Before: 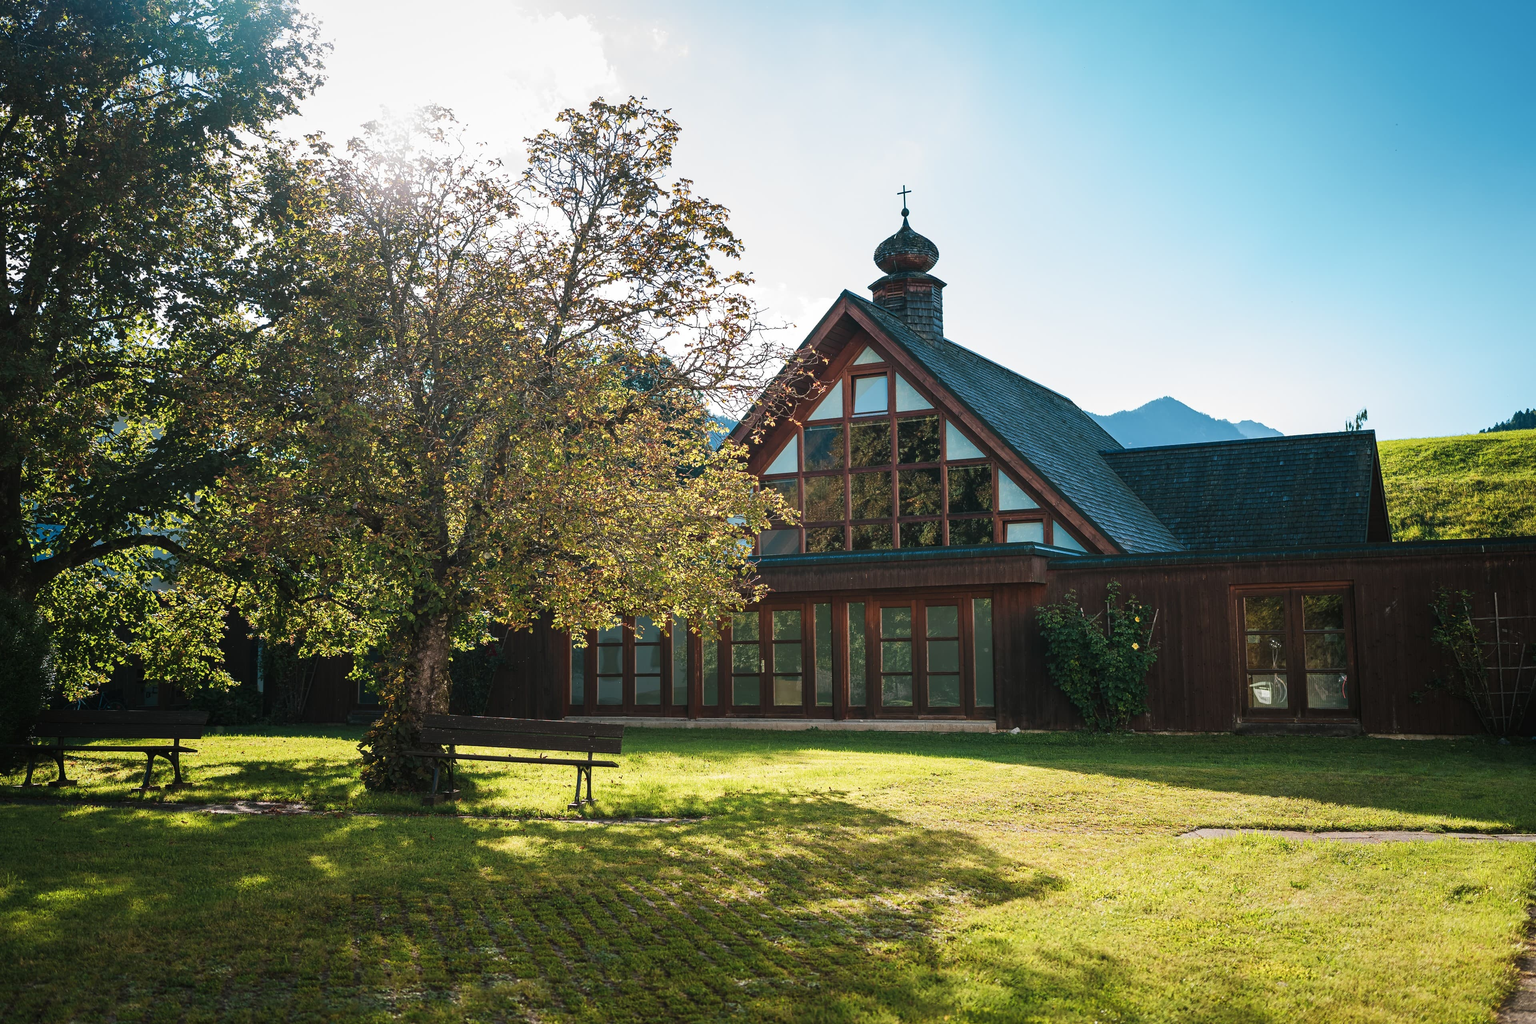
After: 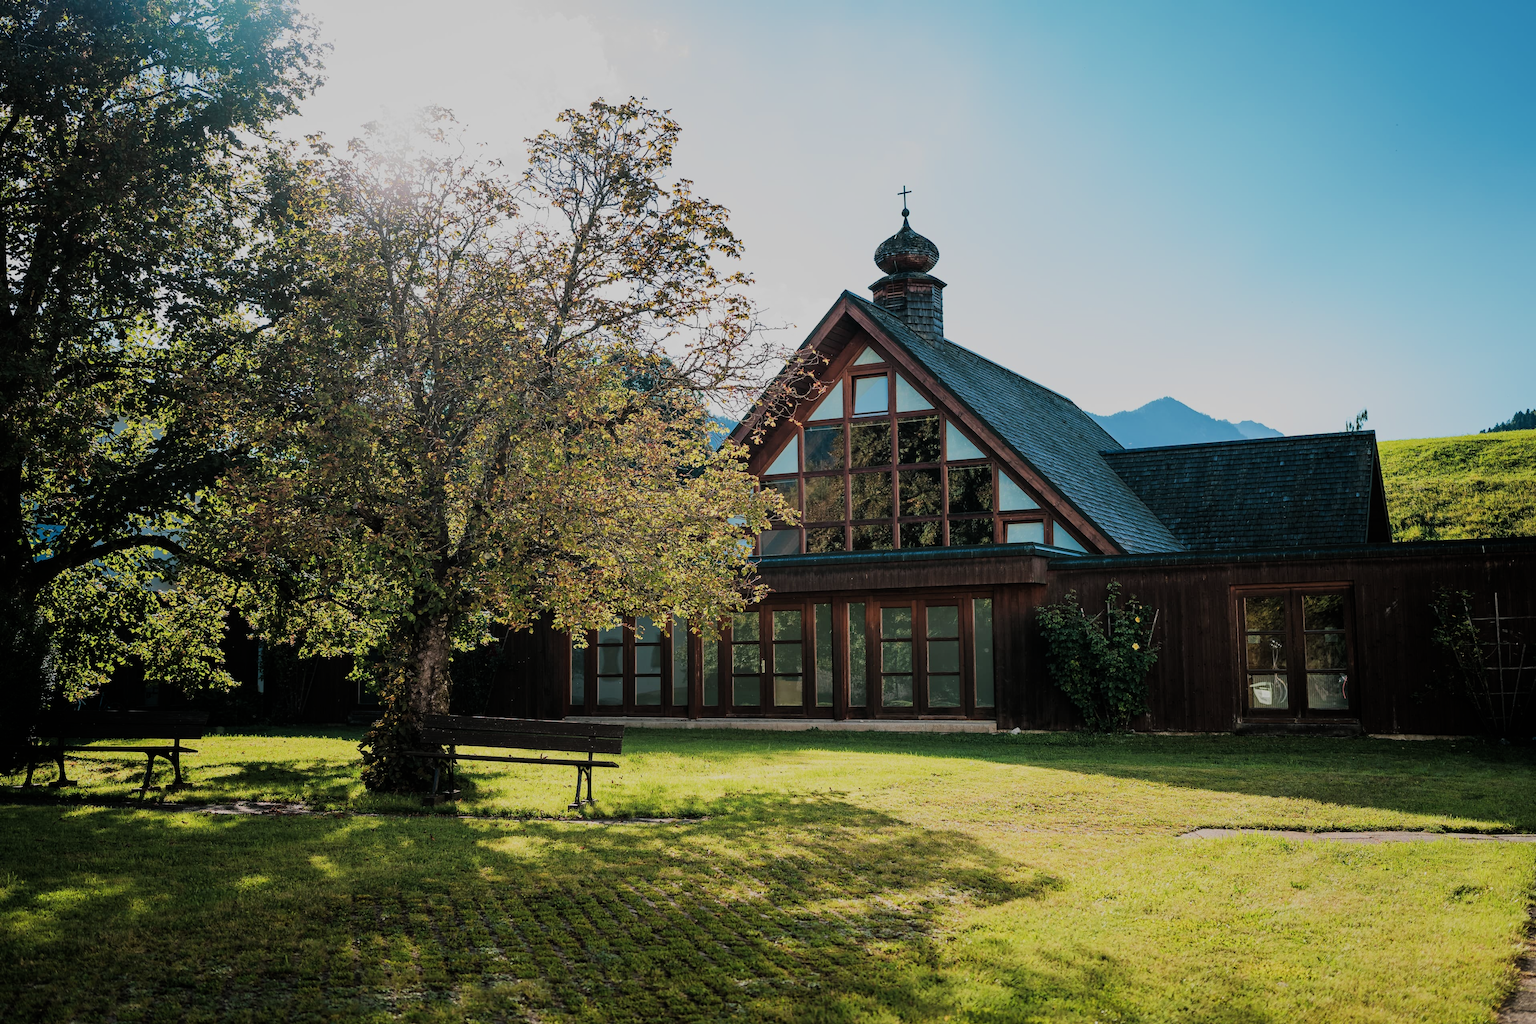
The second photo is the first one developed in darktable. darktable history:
filmic rgb: black relative exposure -6.89 EV, white relative exposure 5.91 EV, hardness 2.71, color science v6 (2022)
